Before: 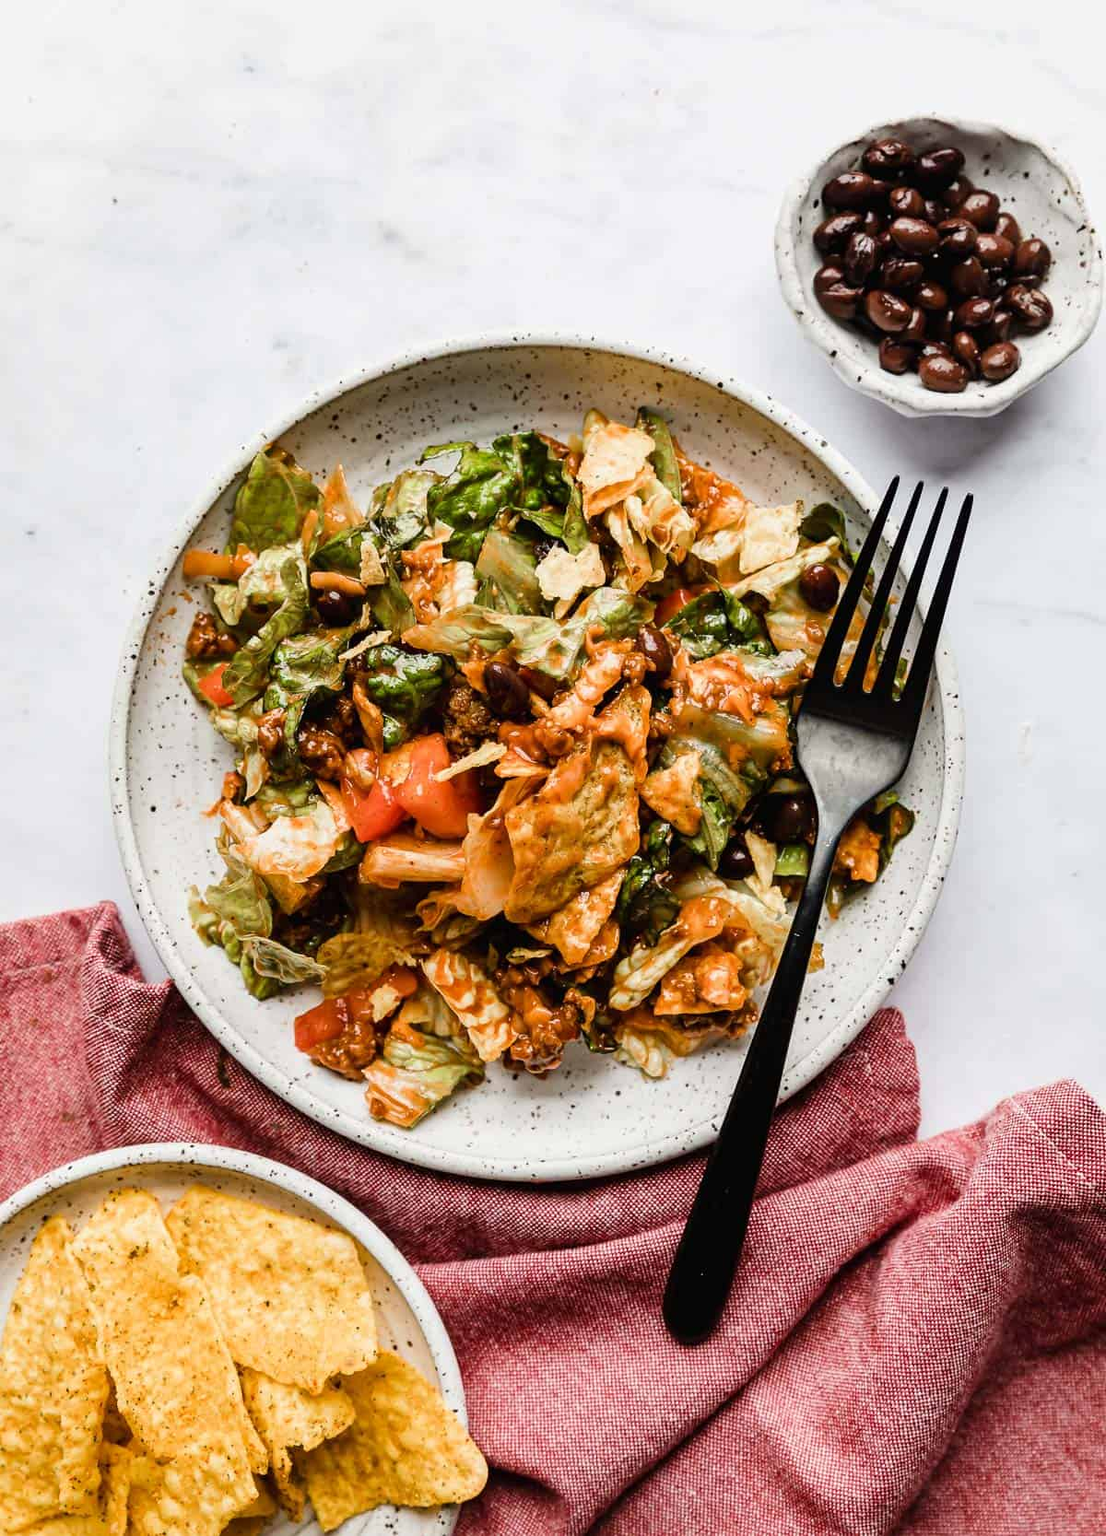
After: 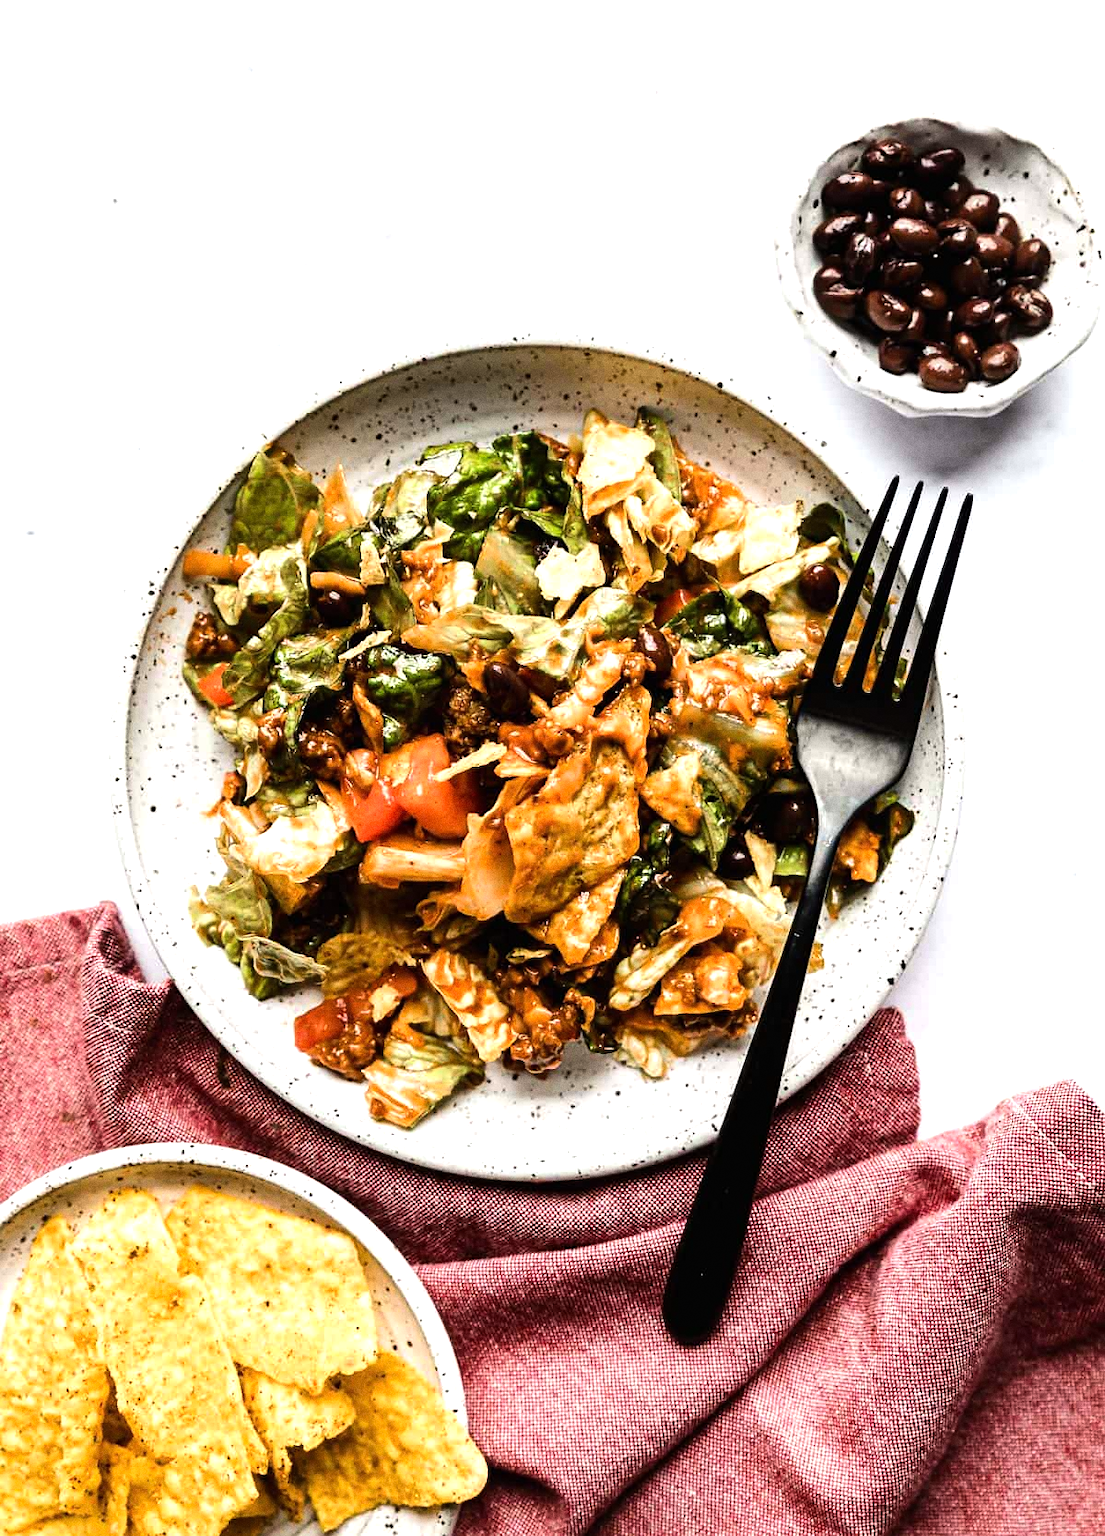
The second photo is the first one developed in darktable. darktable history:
tone equalizer: -8 EV -0.75 EV, -7 EV -0.7 EV, -6 EV -0.6 EV, -5 EV -0.4 EV, -3 EV 0.4 EV, -2 EV 0.6 EV, -1 EV 0.7 EV, +0 EV 0.75 EV, edges refinement/feathering 500, mask exposure compensation -1.57 EV, preserve details no
grain: coarseness 0.09 ISO
